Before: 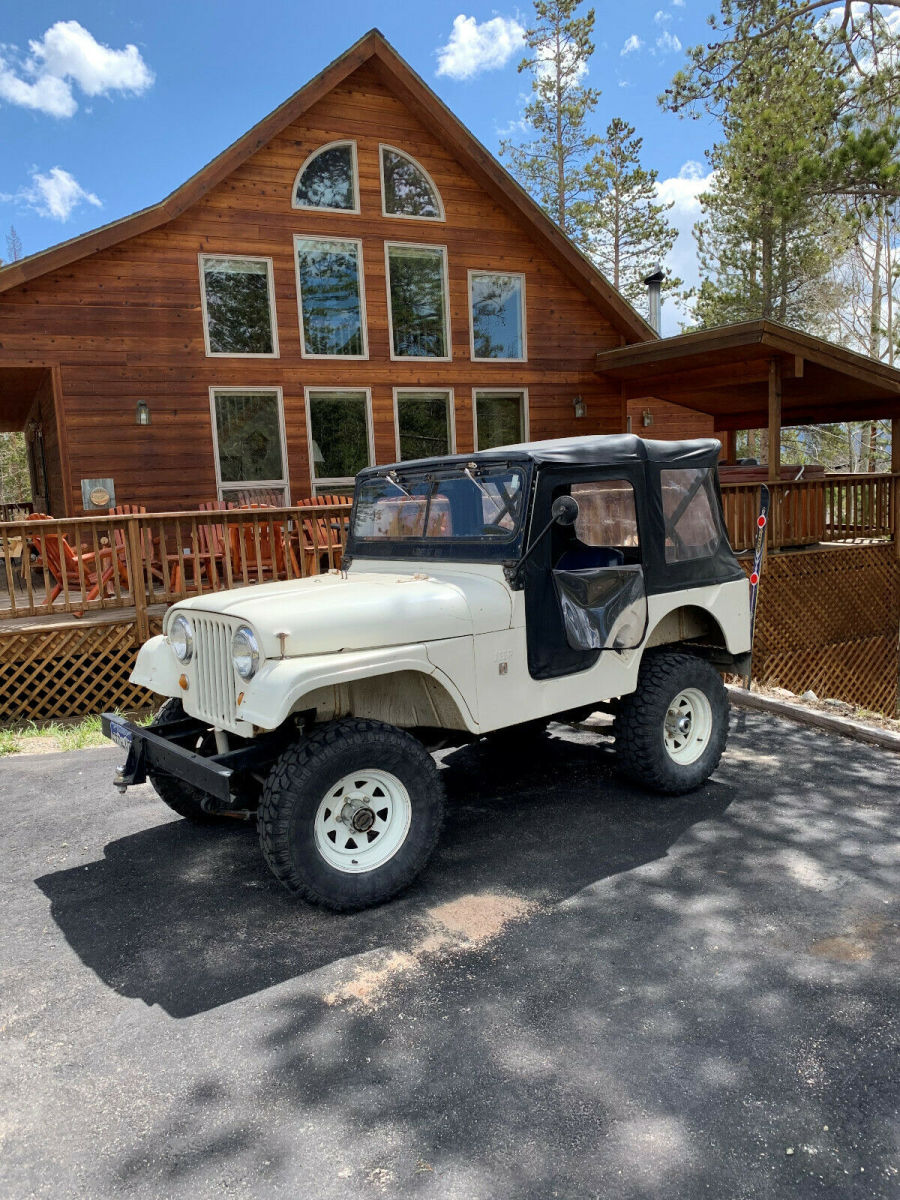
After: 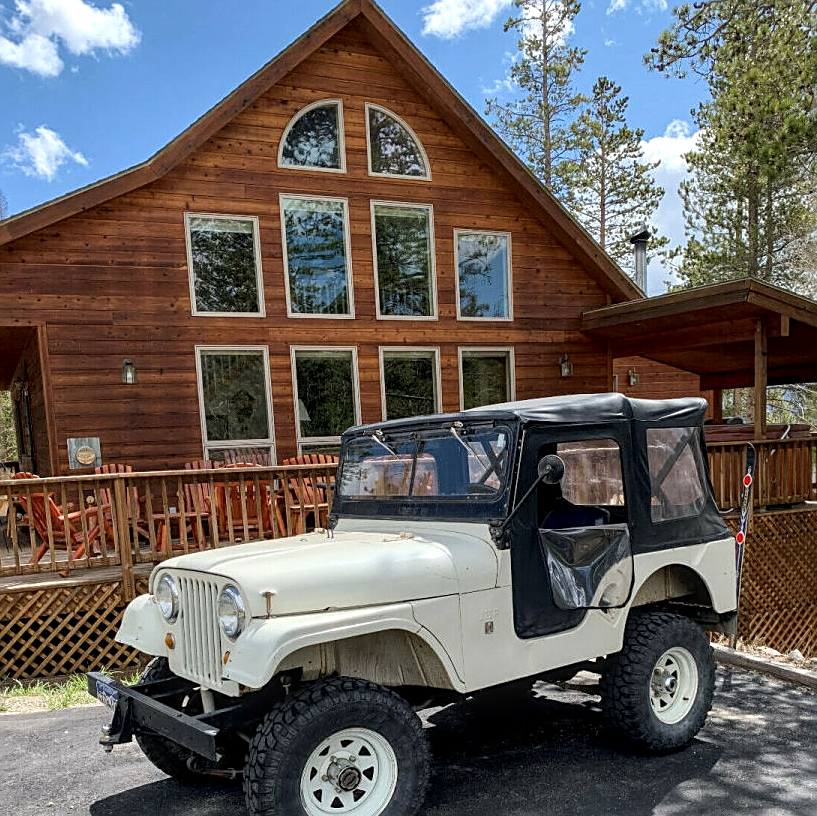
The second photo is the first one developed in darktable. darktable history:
crop: left 1.567%, top 3.453%, right 7.632%, bottom 28.506%
local contrast: detail 130%
sharpen: on, module defaults
